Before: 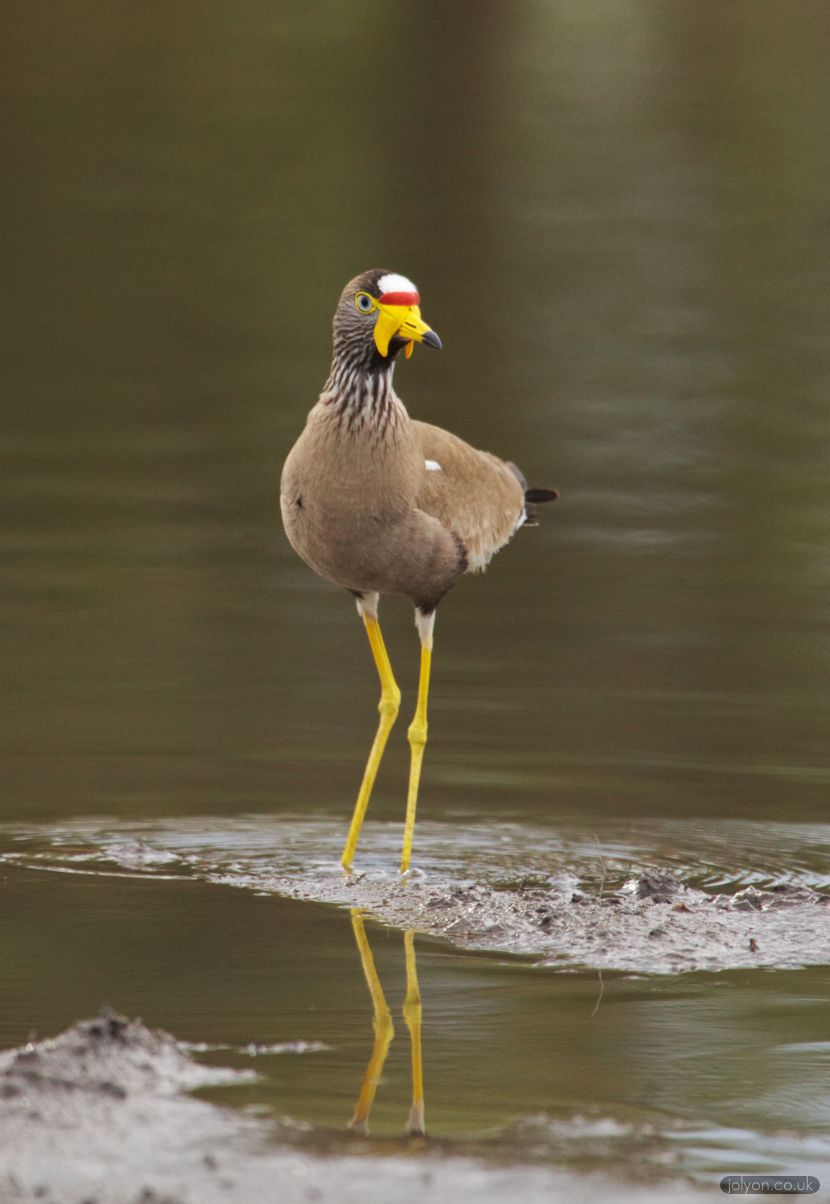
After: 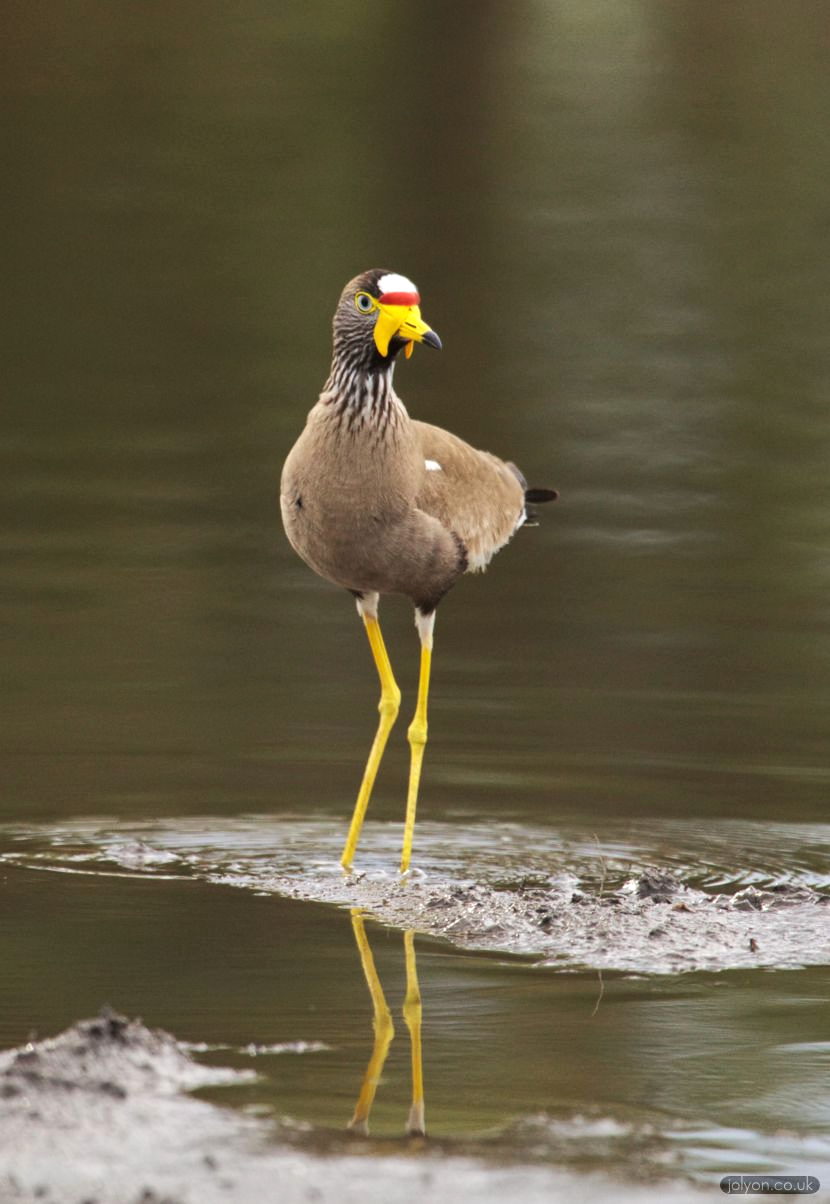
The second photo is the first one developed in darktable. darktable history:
tone equalizer: -8 EV -0.415 EV, -7 EV -0.413 EV, -6 EV -0.326 EV, -5 EV -0.208 EV, -3 EV 0.255 EV, -2 EV 0.35 EV, -1 EV 0.38 EV, +0 EV 0.432 EV, edges refinement/feathering 500, mask exposure compensation -1.57 EV, preserve details no
